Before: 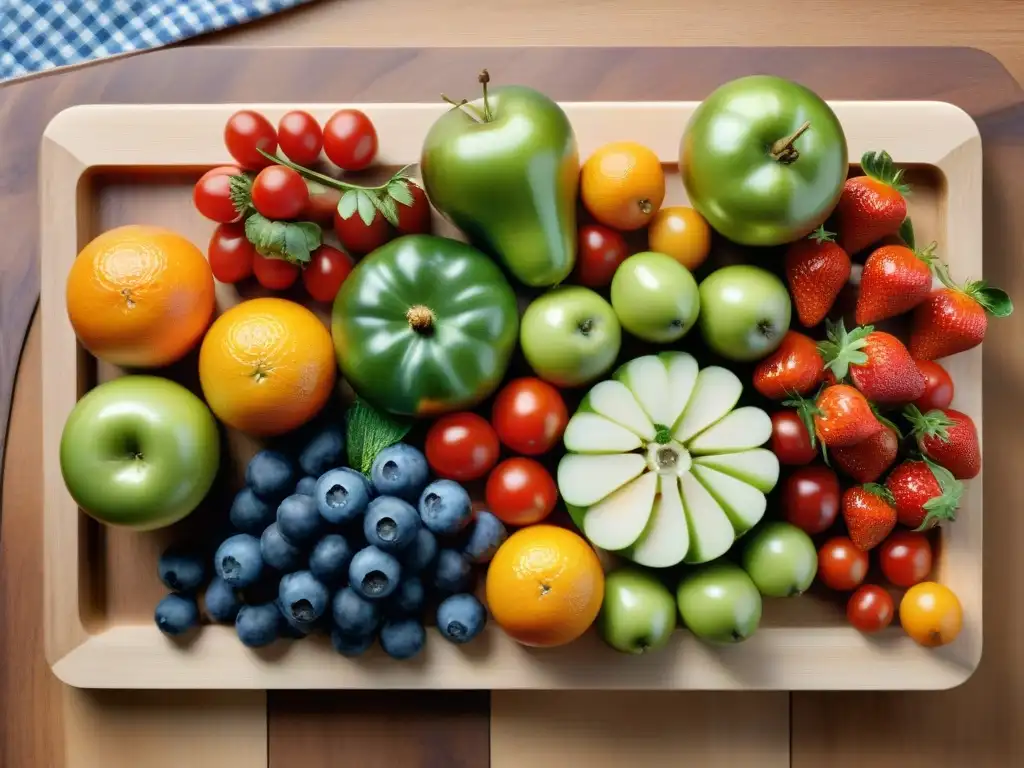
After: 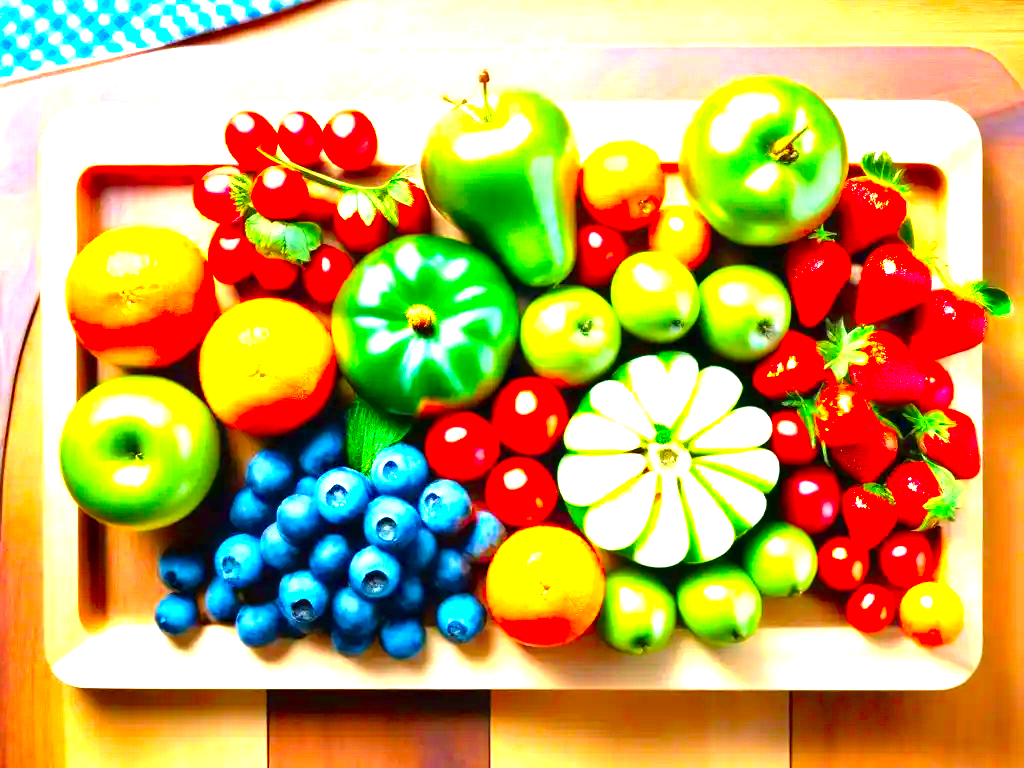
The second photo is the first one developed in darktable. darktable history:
local contrast: mode bilateral grid, contrast 20, coarseness 50, detail 119%, midtone range 0.2
color correction: highlights b* -0.036, saturation 2.09
exposure: exposure 1.154 EV, compensate exposure bias true, compensate highlight preservation false
levels: levels [0, 0.374, 0.749]
